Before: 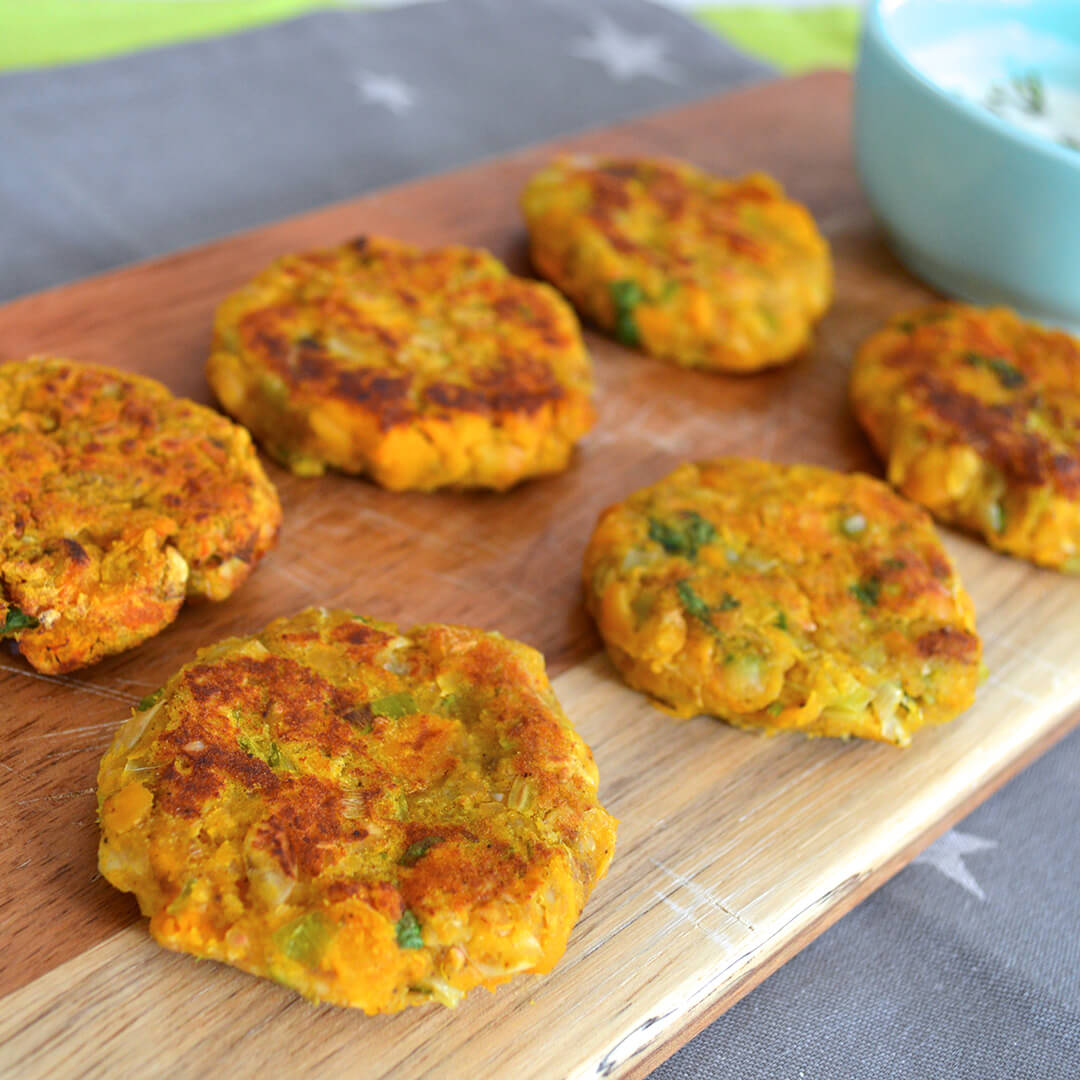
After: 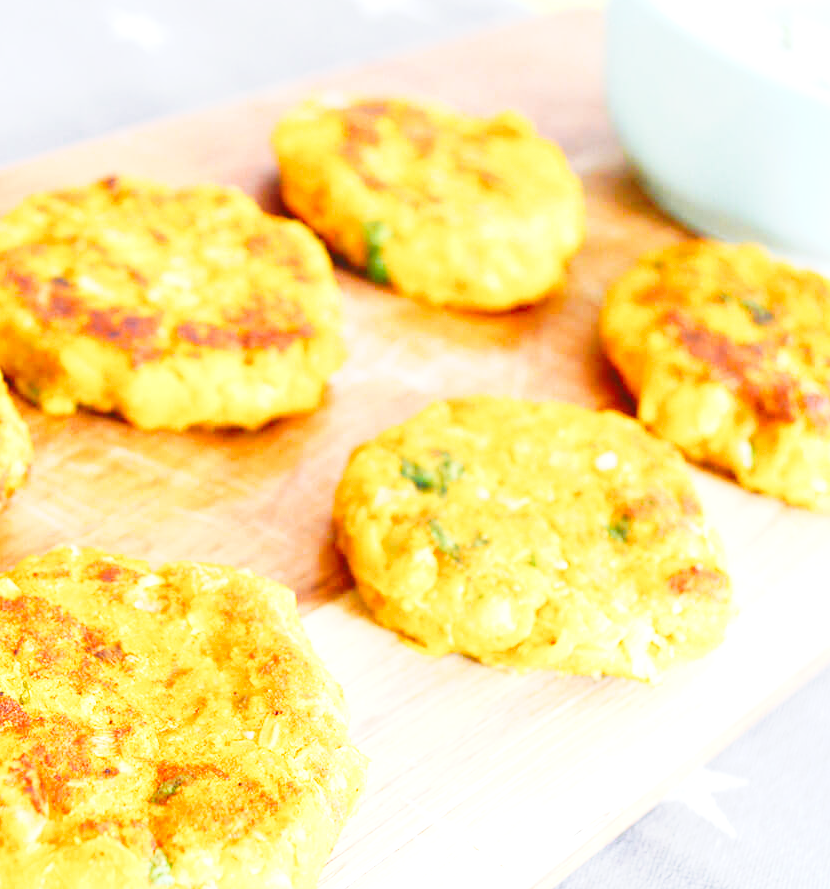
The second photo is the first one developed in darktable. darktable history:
exposure: black level correction 0, exposure 1.2 EV, compensate highlight preservation false
crop: left 23.095%, top 5.827%, bottom 11.854%
tone curve: curves: ch0 [(0, 0) (0.003, 0.003) (0.011, 0.013) (0.025, 0.028) (0.044, 0.05) (0.069, 0.079) (0.1, 0.113) (0.136, 0.154) (0.177, 0.201) (0.224, 0.268) (0.277, 0.38) (0.335, 0.486) (0.399, 0.588) (0.468, 0.688) (0.543, 0.787) (0.623, 0.854) (0.709, 0.916) (0.801, 0.957) (0.898, 0.978) (1, 1)], preserve colors none
